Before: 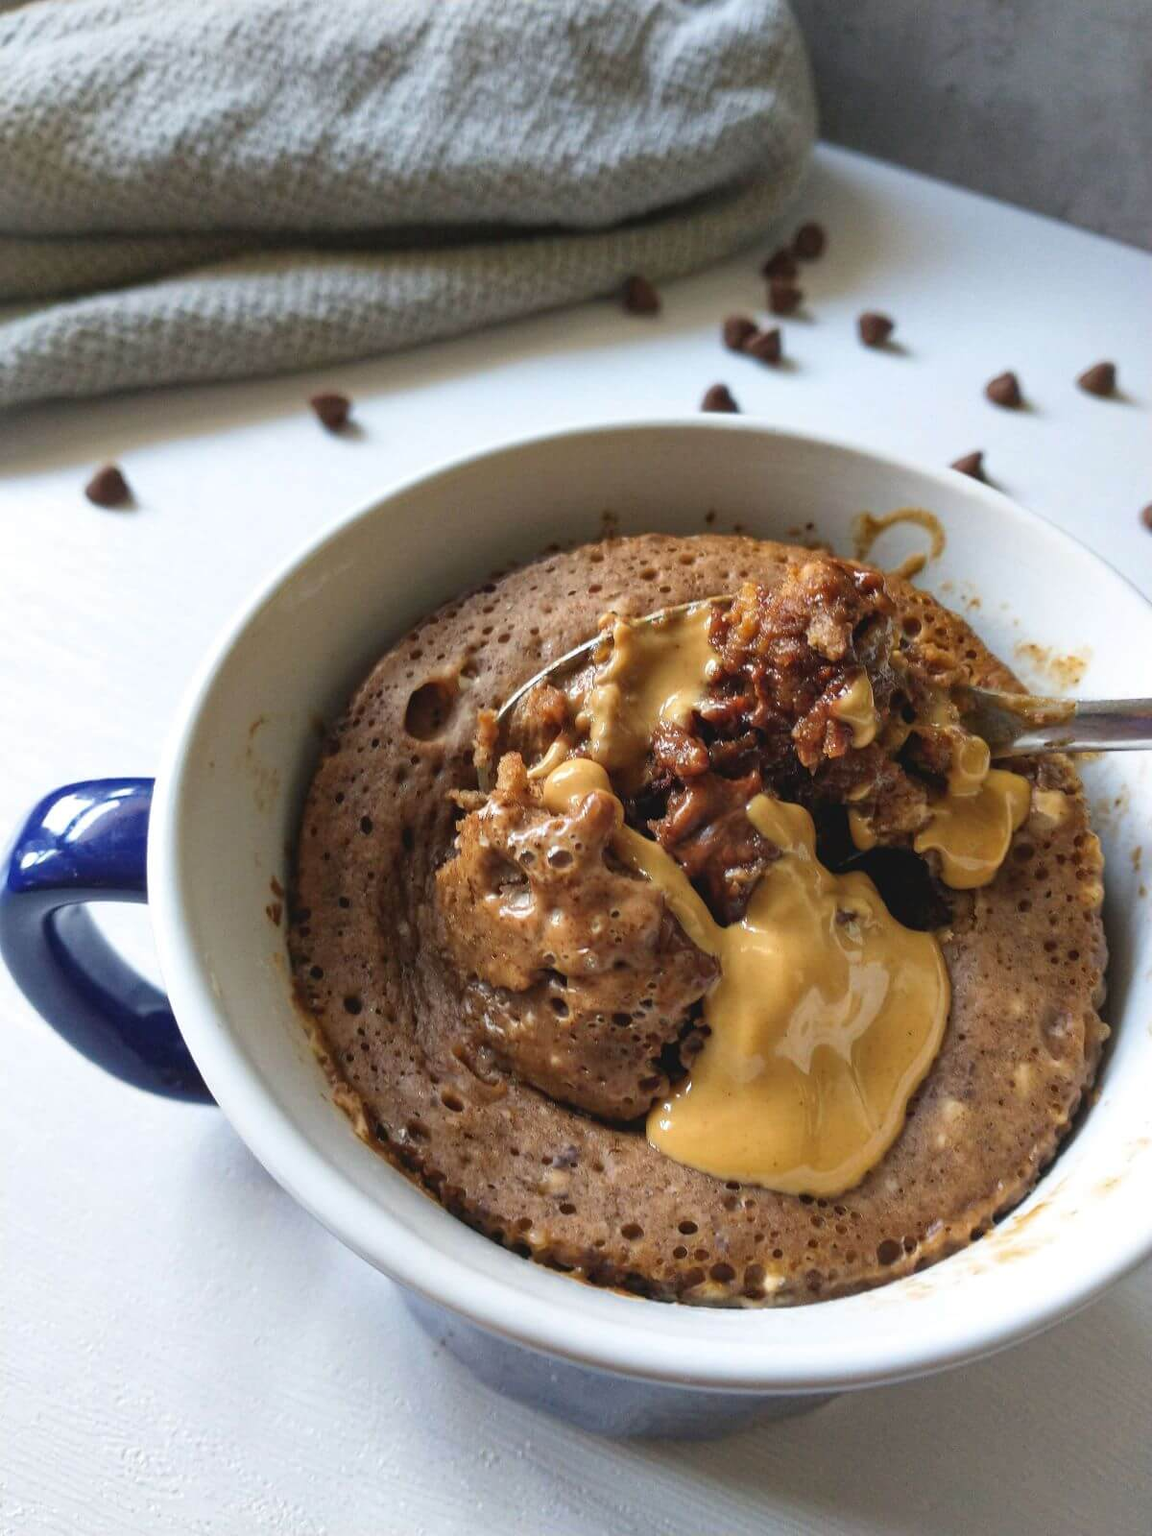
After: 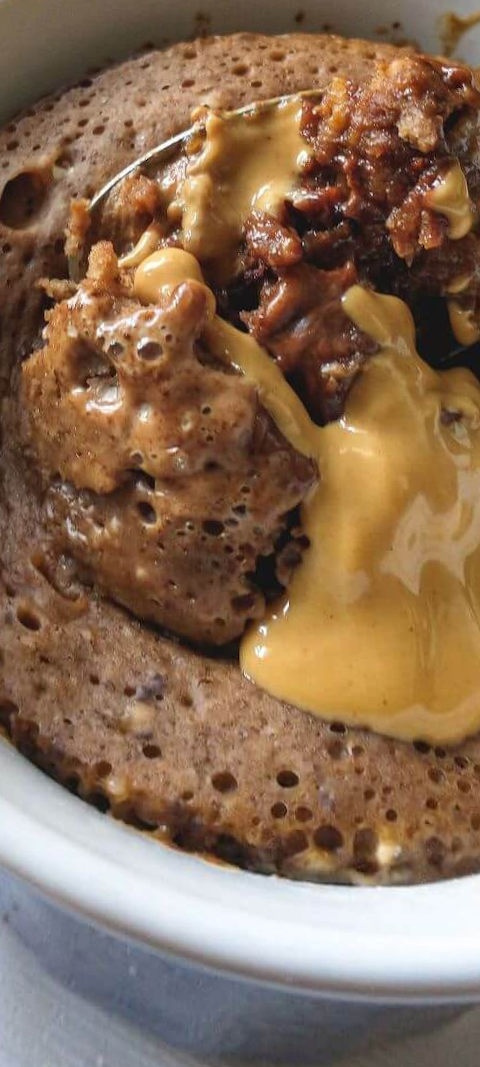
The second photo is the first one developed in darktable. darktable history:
color correction: saturation 0.99
rotate and perspective: rotation 0.72°, lens shift (vertical) -0.352, lens shift (horizontal) -0.051, crop left 0.152, crop right 0.859, crop top 0.019, crop bottom 0.964
crop: left 31.379%, top 24.658%, right 20.326%, bottom 6.628%
